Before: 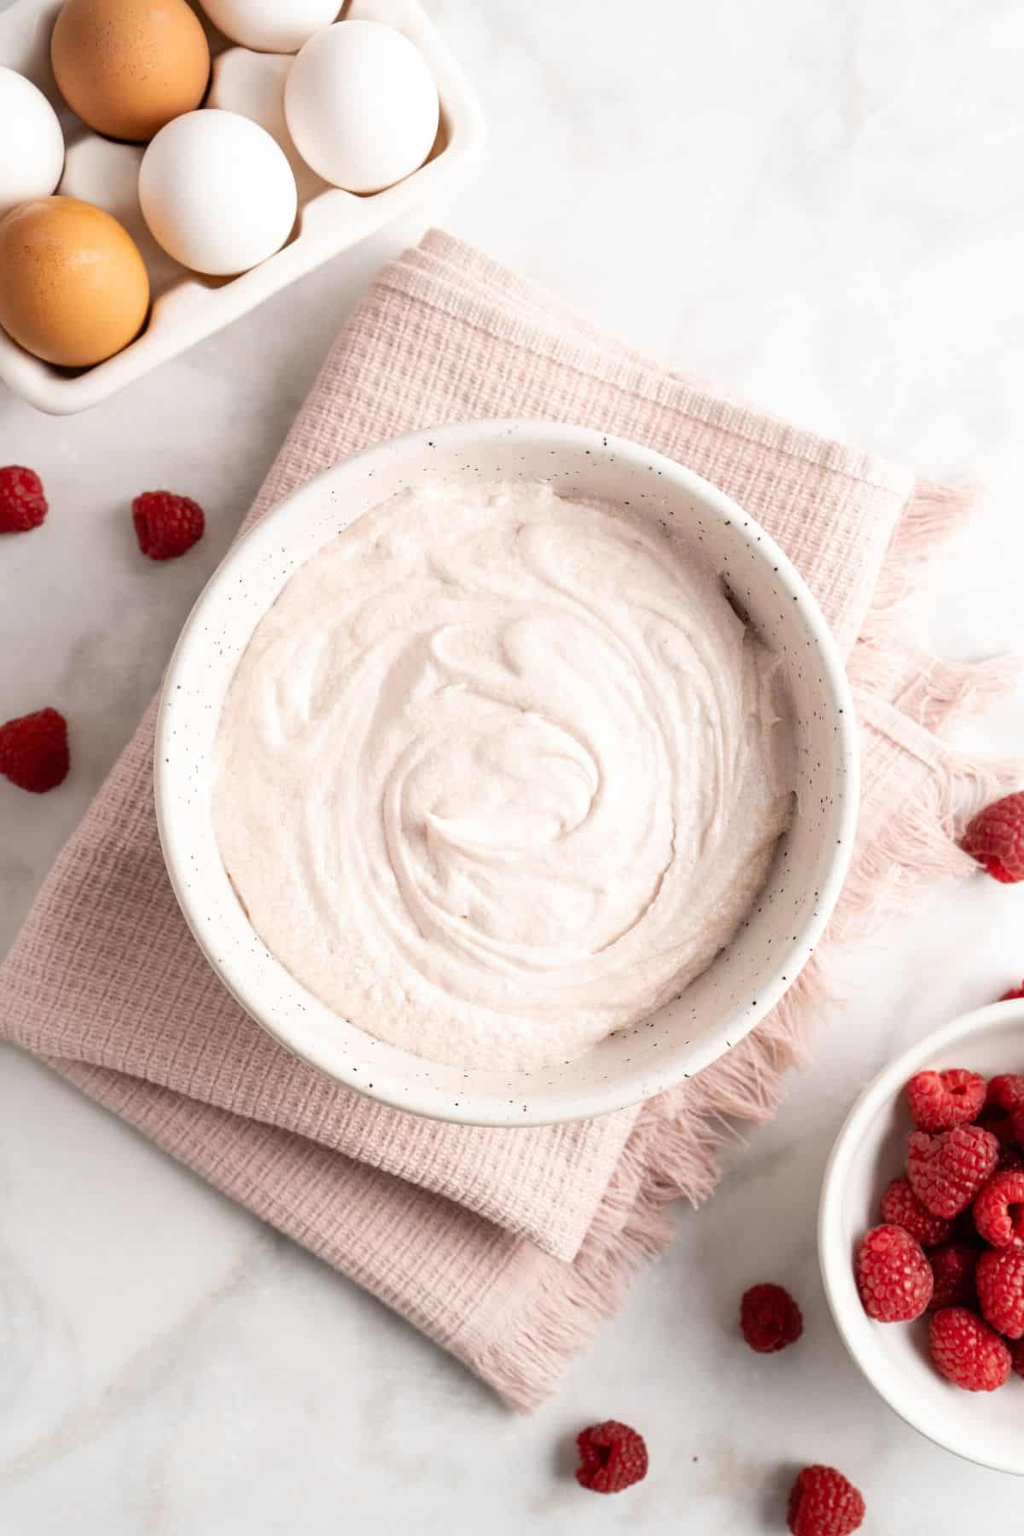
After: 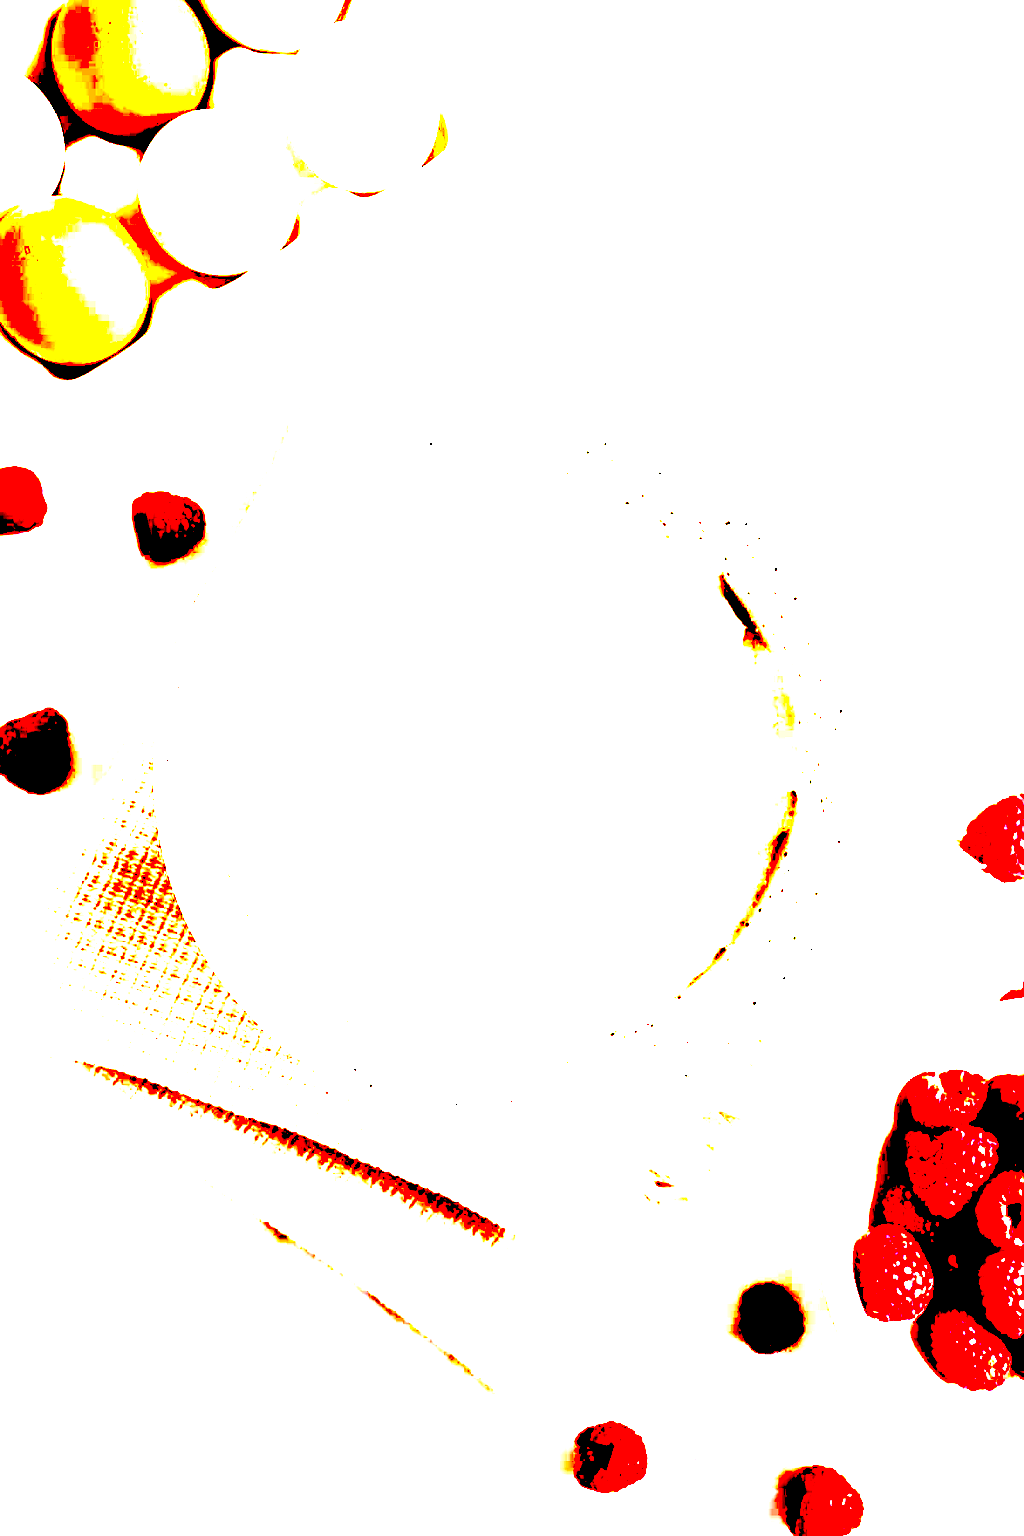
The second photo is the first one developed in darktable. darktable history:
exposure: black level correction 0.099, exposure 3.021 EV, compensate highlight preservation false
